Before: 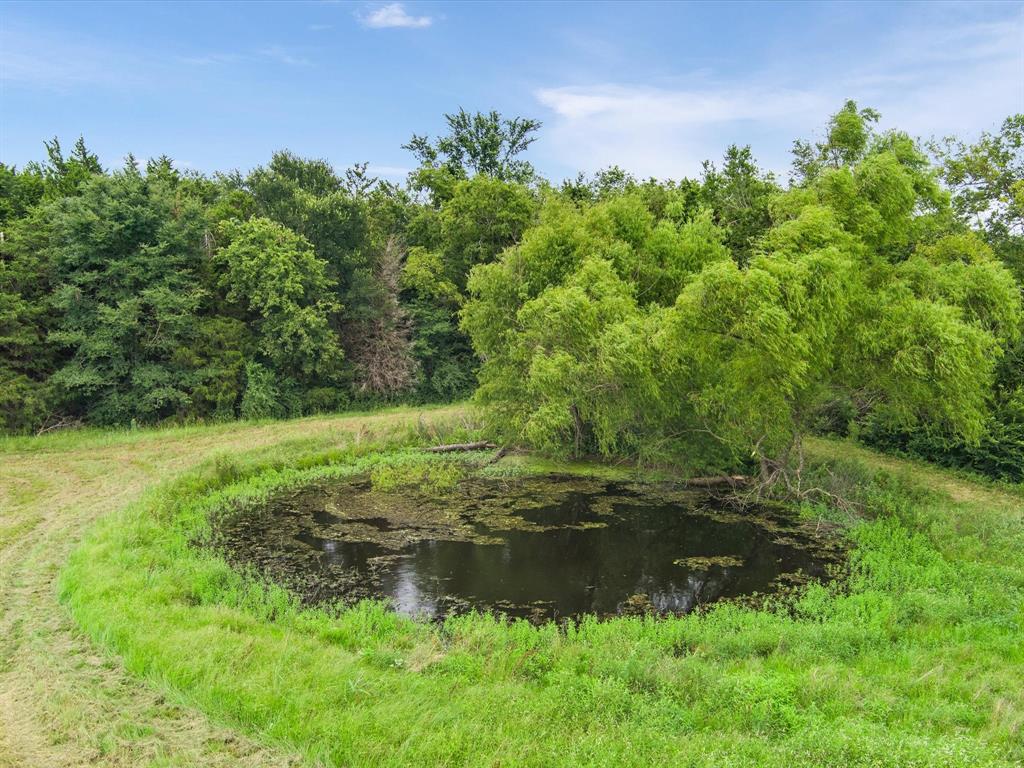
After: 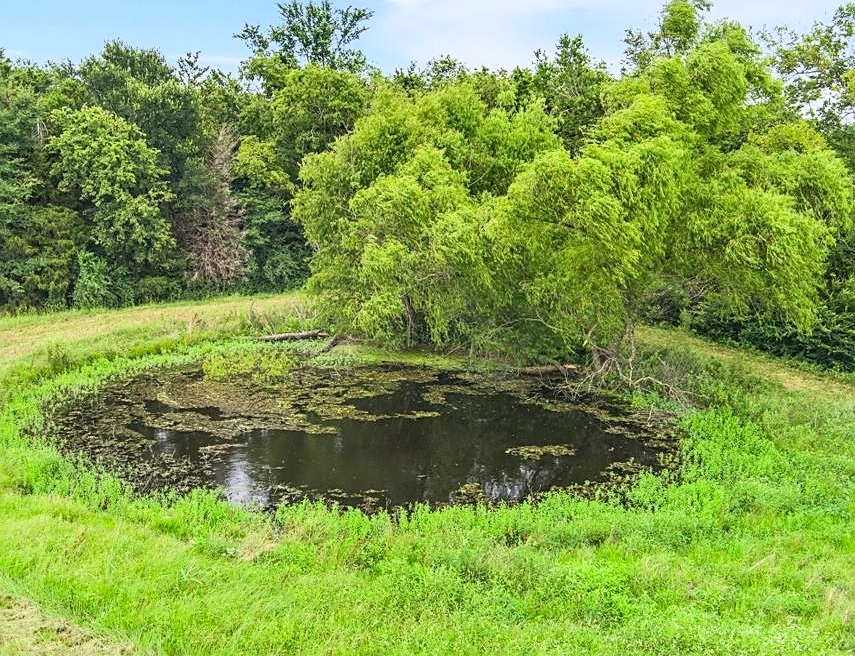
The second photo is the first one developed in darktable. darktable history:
contrast brightness saturation: contrast 0.2, brightness 0.146, saturation 0.142
crop: left 16.458%, top 14.562%
sharpen: on, module defaults
local contrast: detail 110%
